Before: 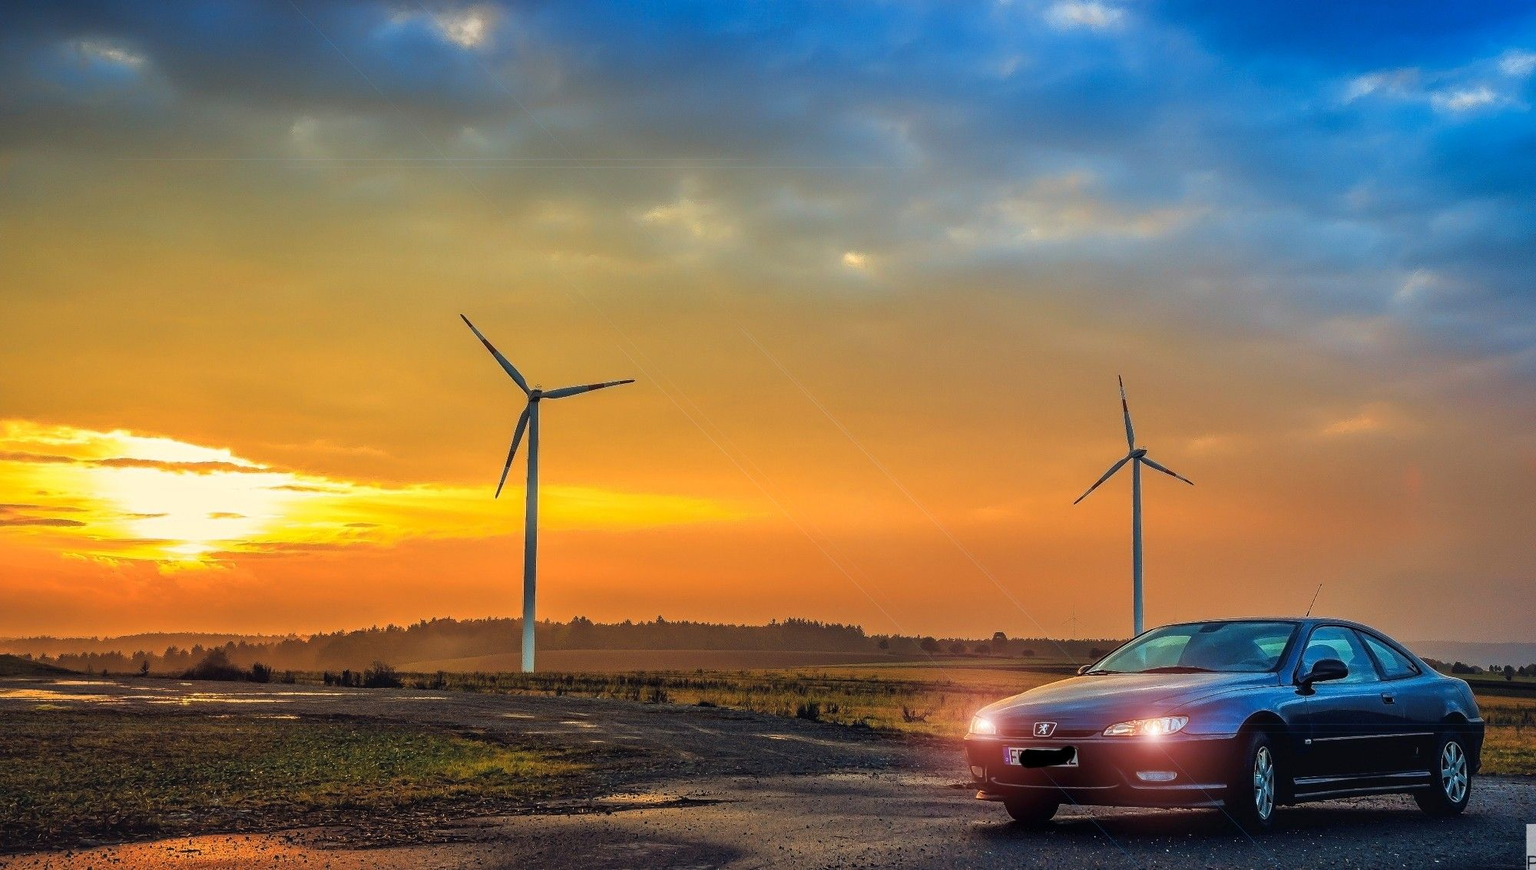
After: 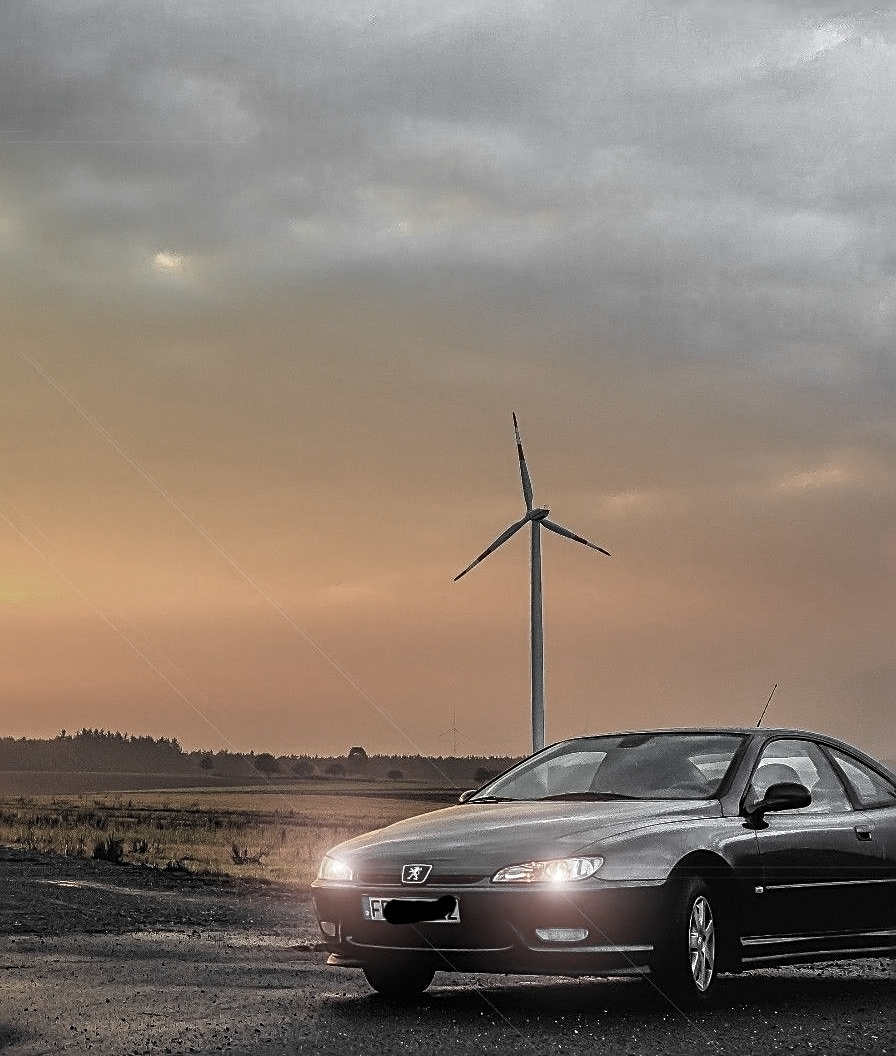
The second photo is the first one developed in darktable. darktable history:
color zones: curves: ch0 [(0, 0.613) (0.01, 0.613) (0.245, 0.448) (0.498, 0.529) (0.642, 0.665) (0.879, 0.777) (0.99, 0.613)]; ch1 [(0, 0.035) (0.121, 0.189) (0.259, 0.197) (0.415, 0.061) (0.589, 0.022) (0.732, 0.022) (0.857, 0.026) (0.991, 0.053)]
crop: left 47.219%, top 6.713%, right 7.977%
sharpen: radius 2.776
